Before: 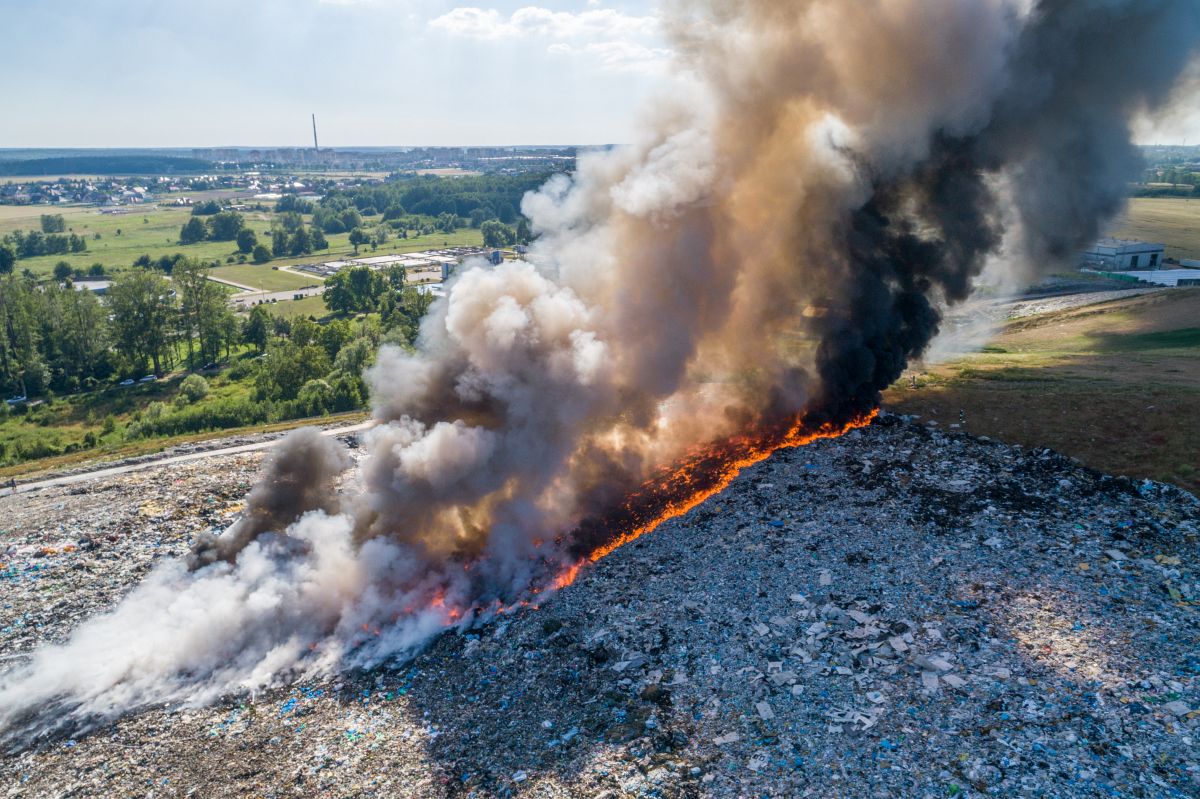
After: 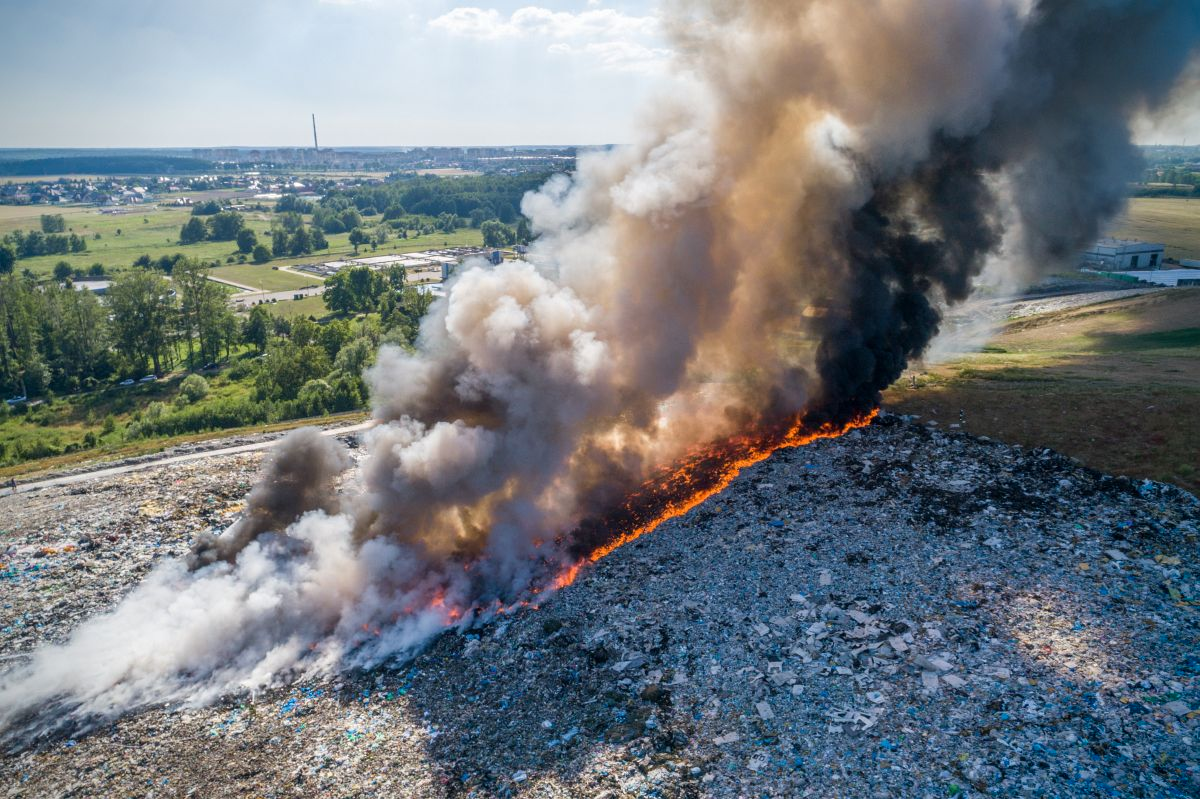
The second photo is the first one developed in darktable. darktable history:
white balance: emerald 1
vignetting: fall-off start 88.53%, fall-off radius 44.2%, saturation 0.376, width/height ratio 1.161
color correction: highlights a* -0.137, highlights b* 0.137
